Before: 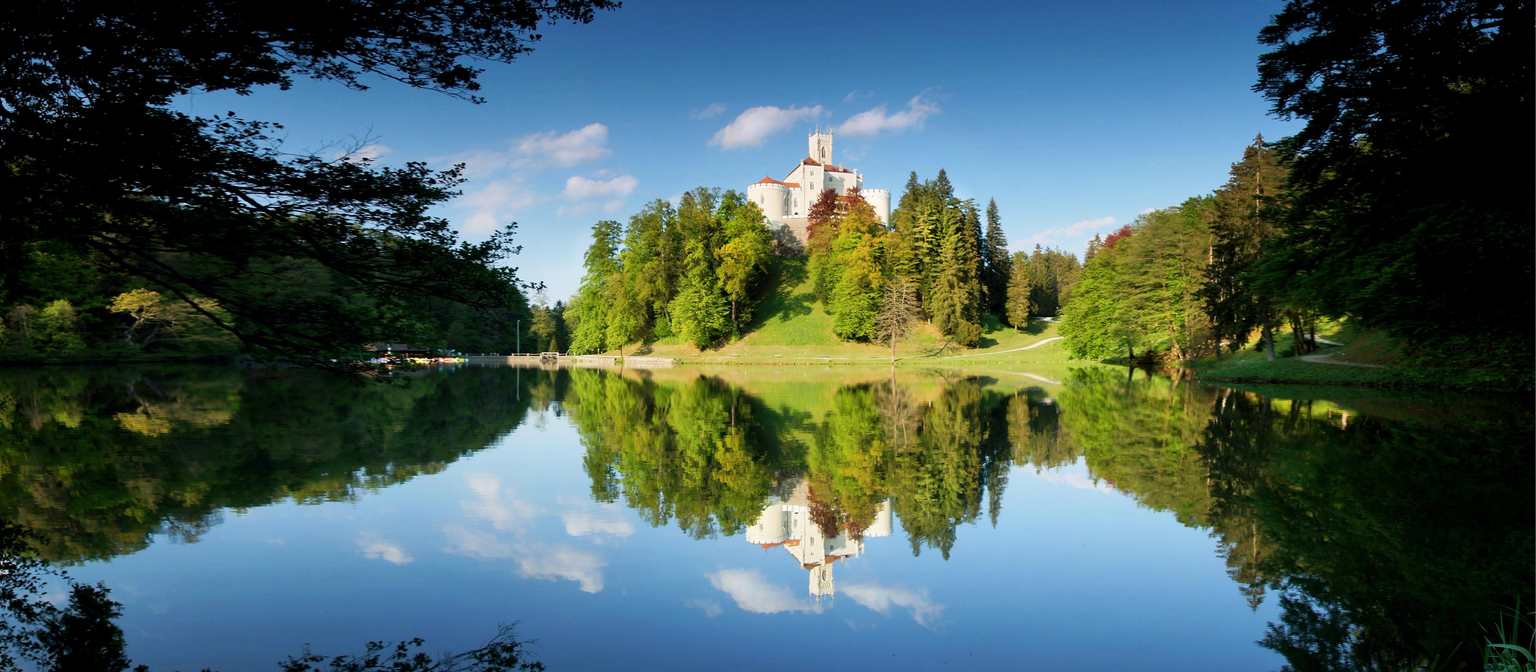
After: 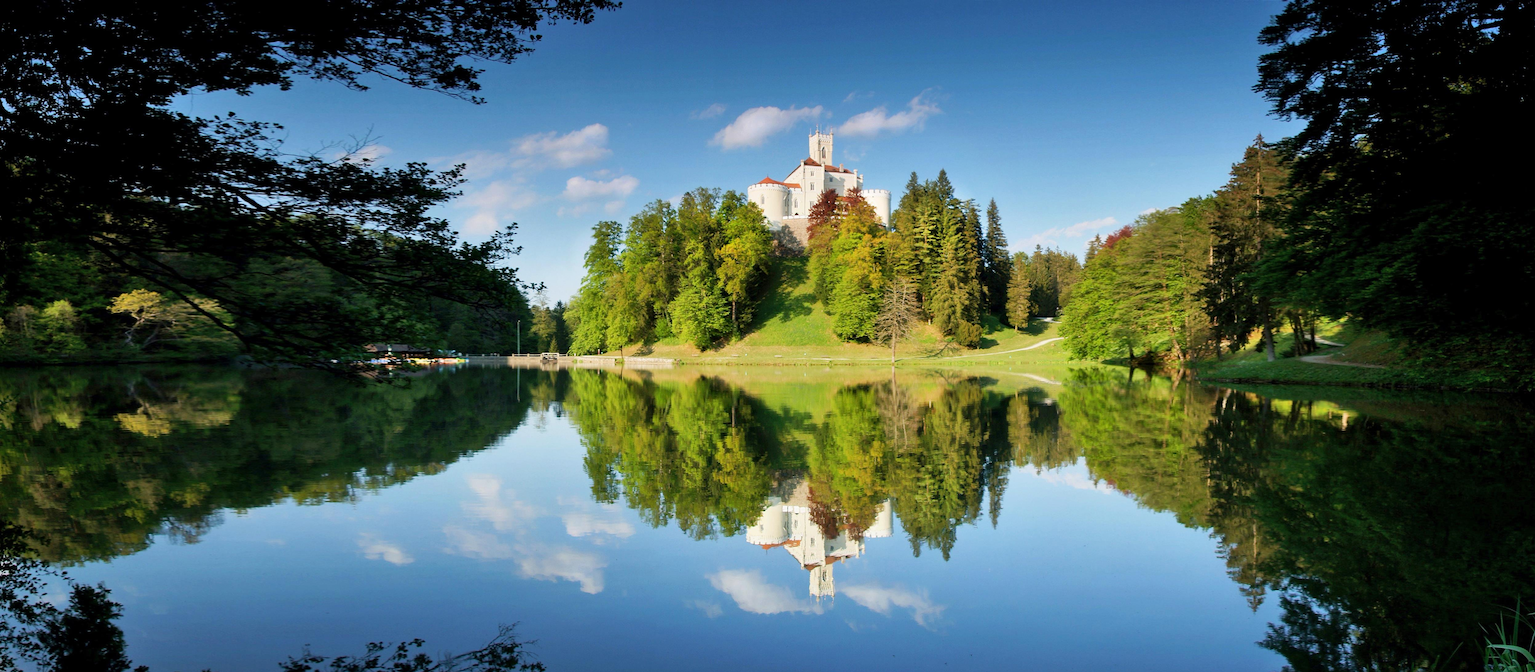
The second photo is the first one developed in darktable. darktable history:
shadows and highlights: shadows 31.88, highlights -32.96, soften with gaussian
